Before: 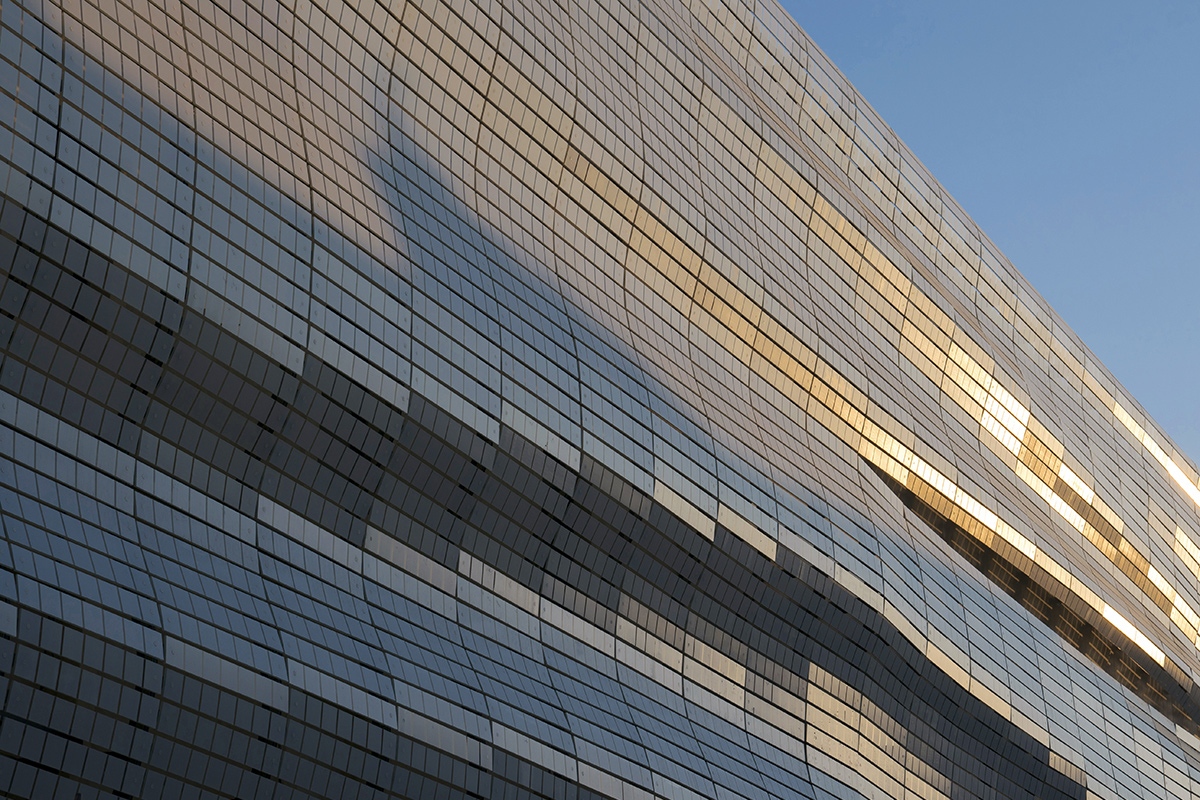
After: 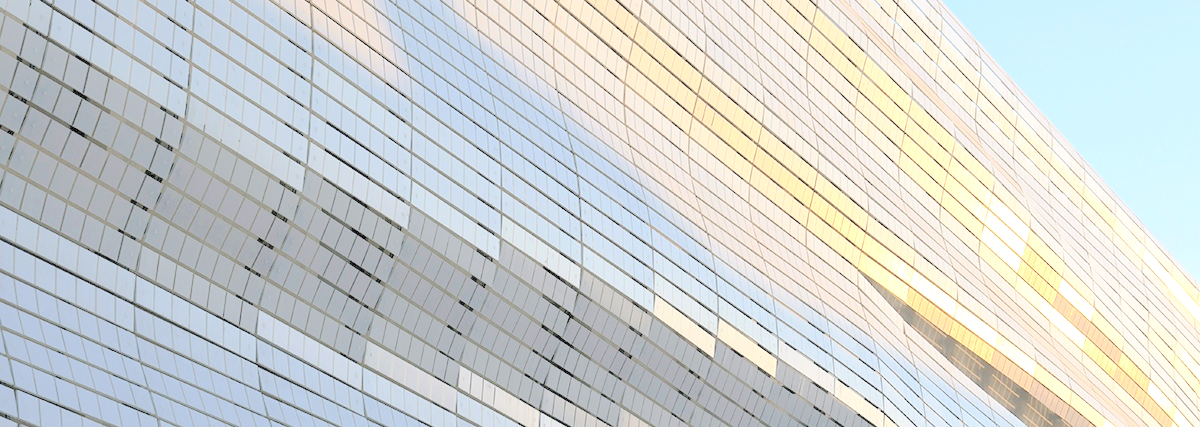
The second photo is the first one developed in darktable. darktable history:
exposure: exposure 1 EV, compensate exposure bias true, compensate highlight preservation false
contrast brightness saturation: brightness 0.981
crop and rotate: top 23.139%, bottom 23.373%
tone curve: curves: ch0 [(0.003, 0) (0.066, 0.017) (0.163, 0.09) (0.264, 0.238) (0.395, 0.421) (0.517, 0.56) (0.688, 0.743) (0.791, 0.814) (1, 1)]; ch1 [(0, 0) (0.164, 0.115) (0.337, 0.332) (0.39, 0.398) (0.464, 0.461) (0.501, 0.5) (0.507, 0.503) (0.534, 0.537) (0.577, 0.59) (0.652, 0.681) (0.733, 0.749) (0.811, 0.796) (1, 1)]; ch2 [(0, 0) (0.337, 0.382) (0.464, 0.476) (0.501, 0.502) (0.527, 0.54) (0.551, 0.565) (0.6, 0.59) (0.687, 0.675) (1, 1)], preserve colors none
